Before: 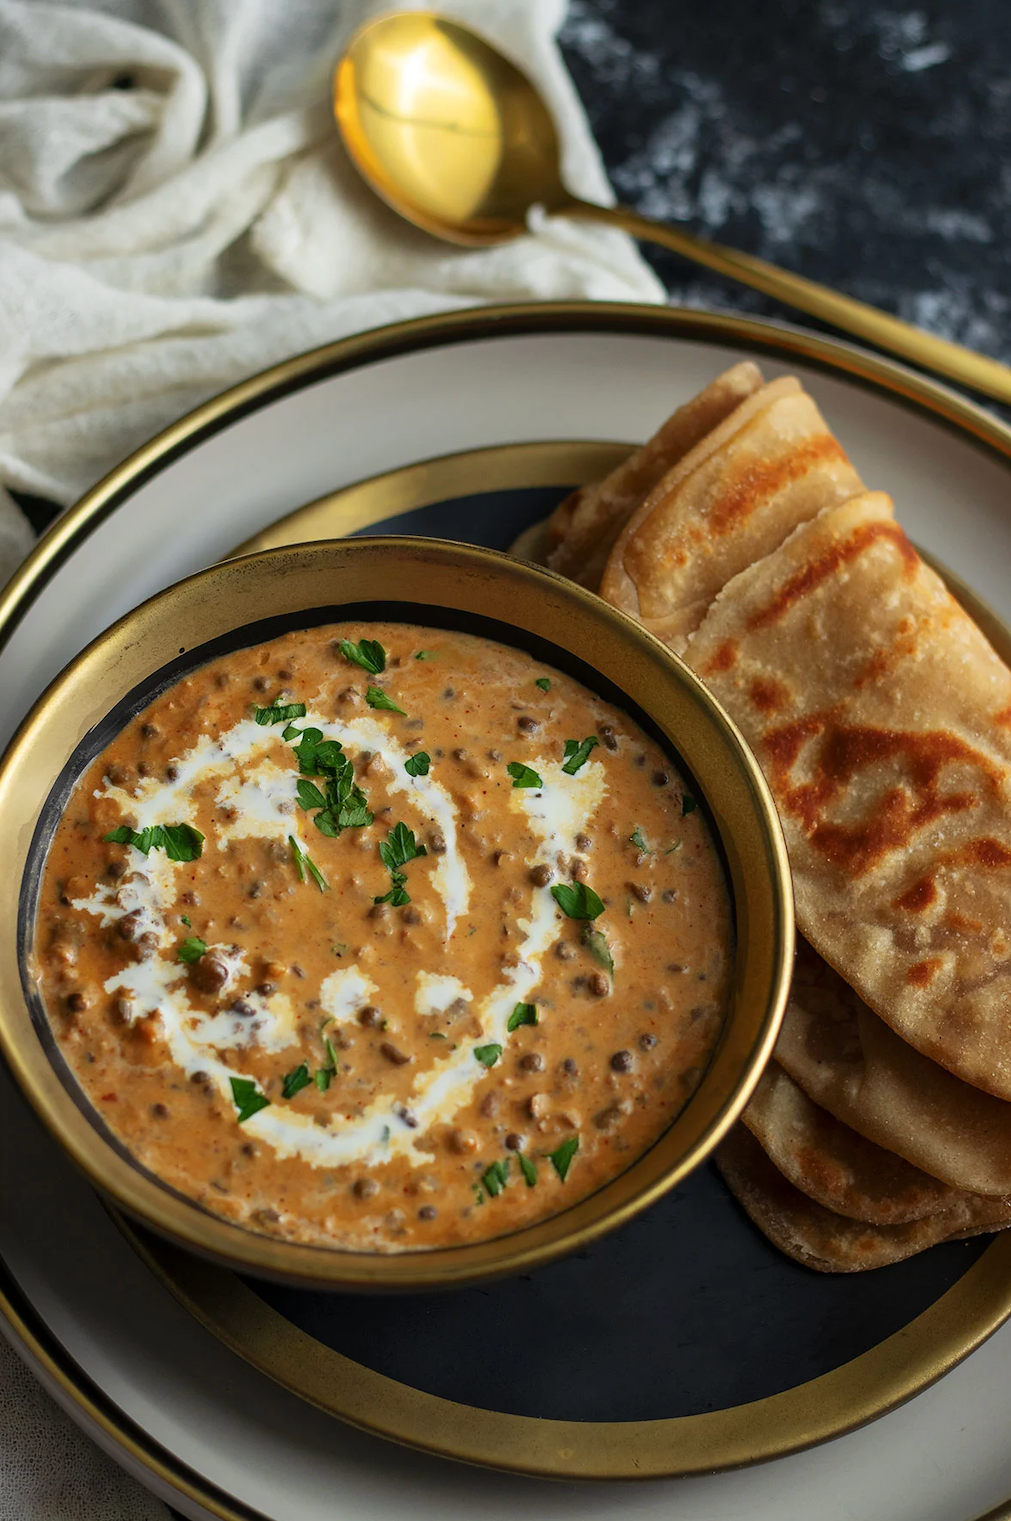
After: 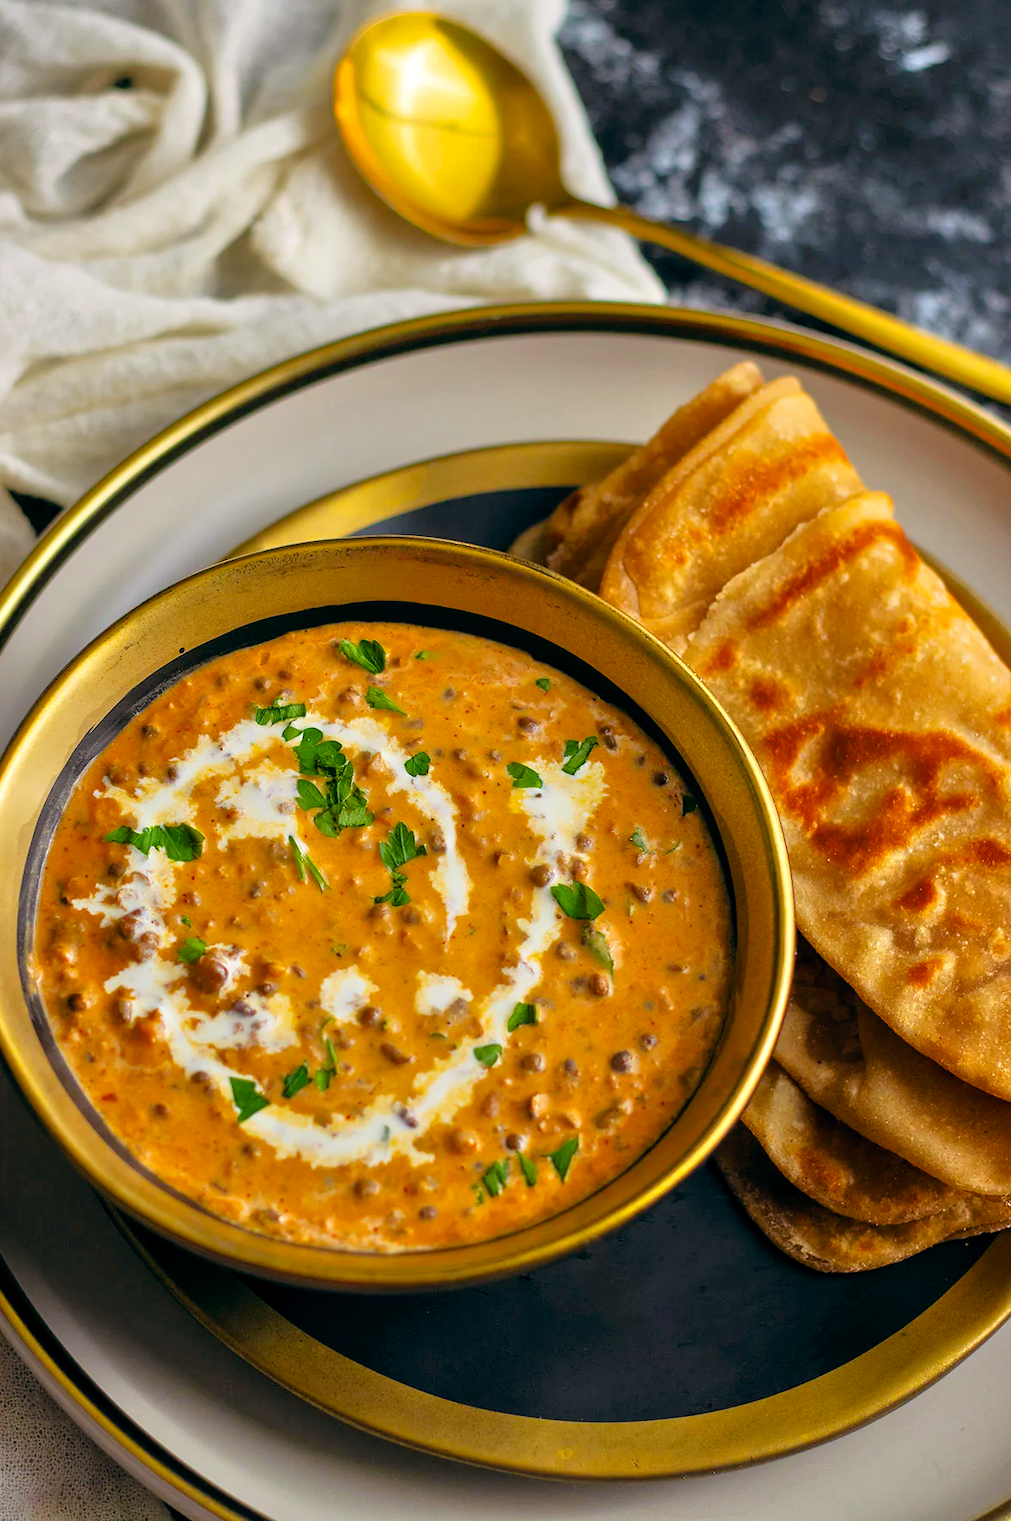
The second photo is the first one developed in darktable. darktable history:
color balance: lift [0.998, 0.998, 1.001, 1.002], gamma [0.995, 1.025, 0.992, 0.975], gain [0.995, 1.02, 0.997, 0.98]
tone equalizer: -7 EV 0.15 EV, -6 EV 0.6 EV, -5 EV 1.15 EV, -4 EV 1.33 EV, -3 EV 1.15 EV, -2 EV 0.6 EV, -1 EV 0.15 EV, mask exposure compensation -0.5 EV
color balance rgb: perceptual saturation grading › global saturation 25%, global vibrance 20%
